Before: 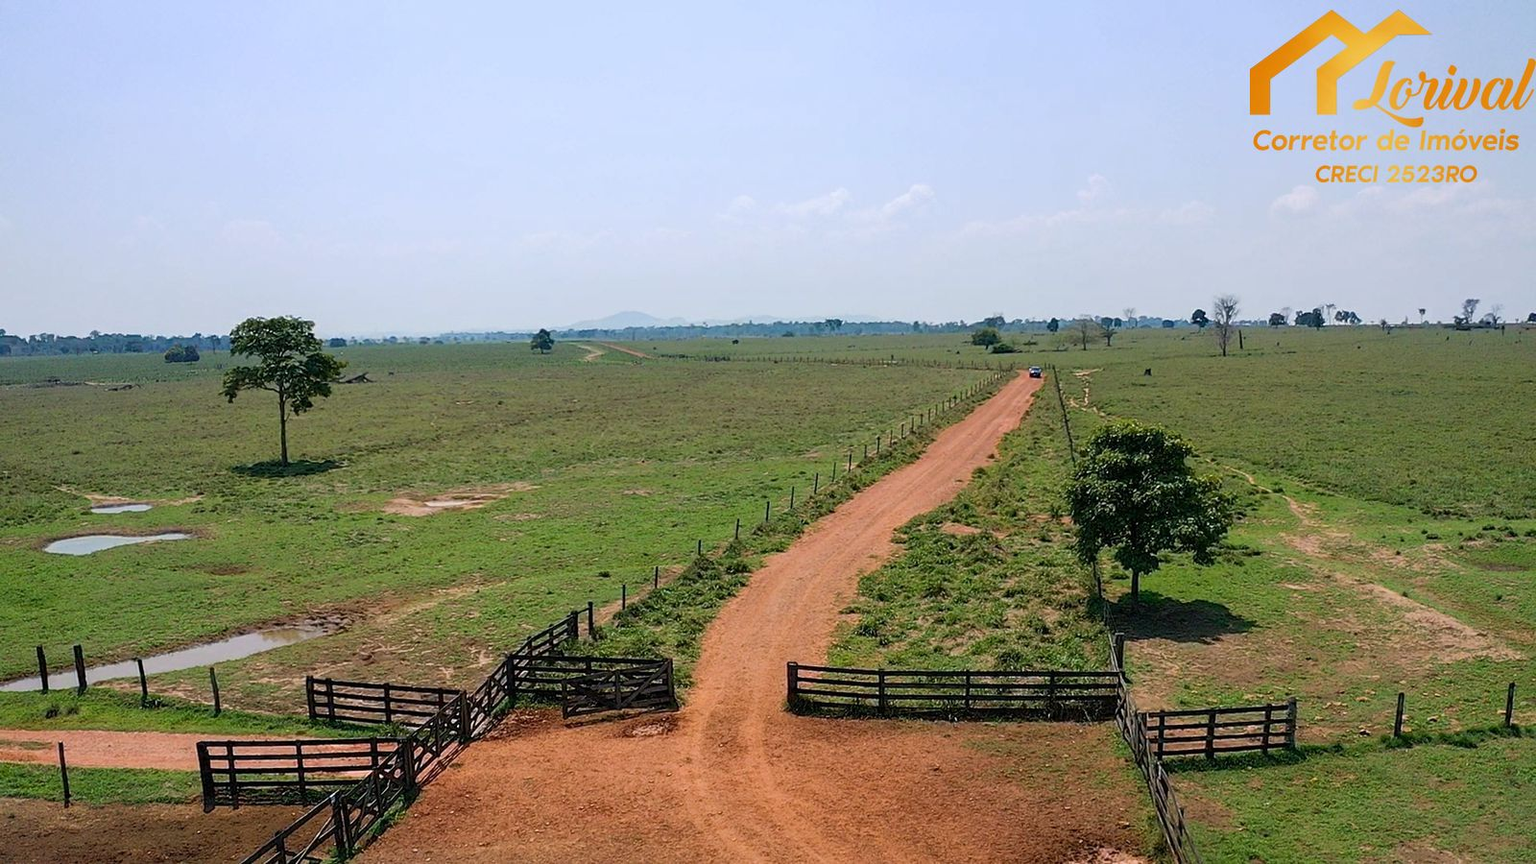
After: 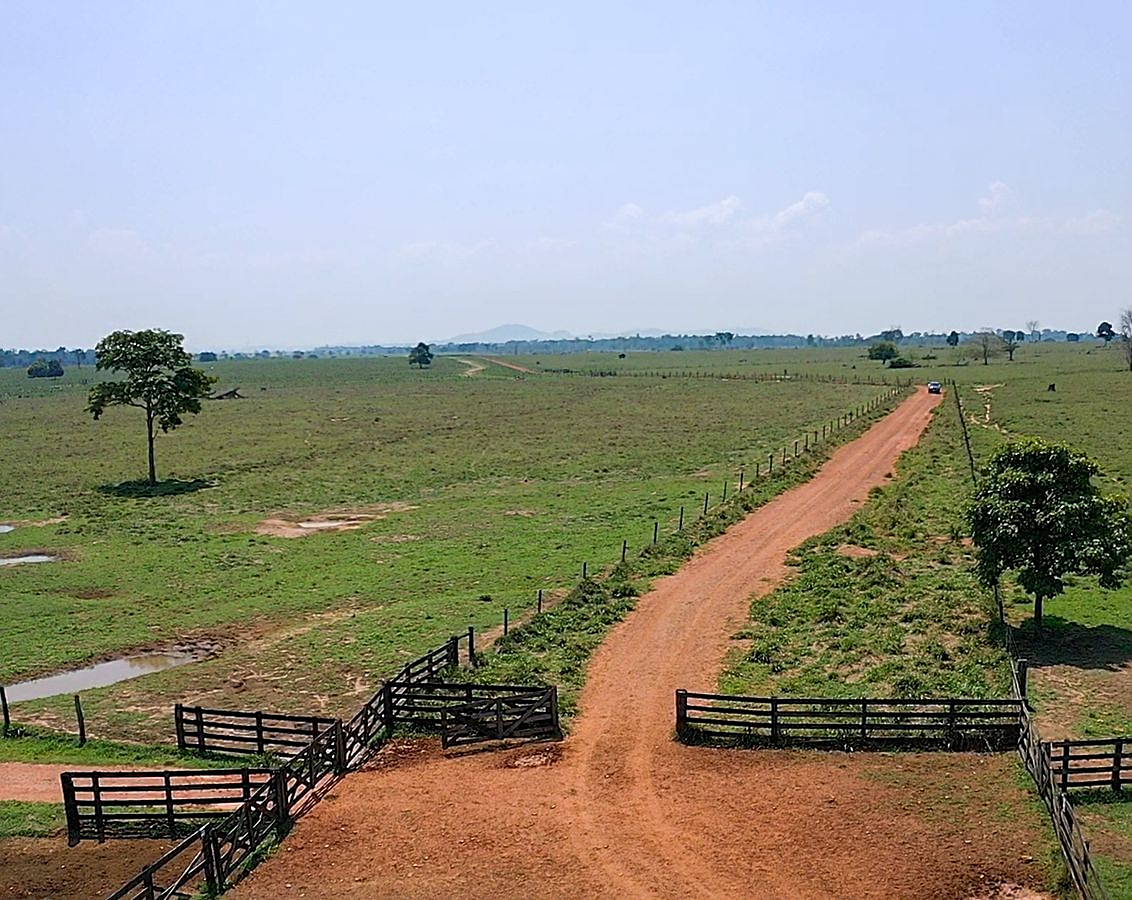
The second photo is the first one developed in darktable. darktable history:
sharpen: on, module defaults
crop and rotate: left 9.061%, right 20.142%
